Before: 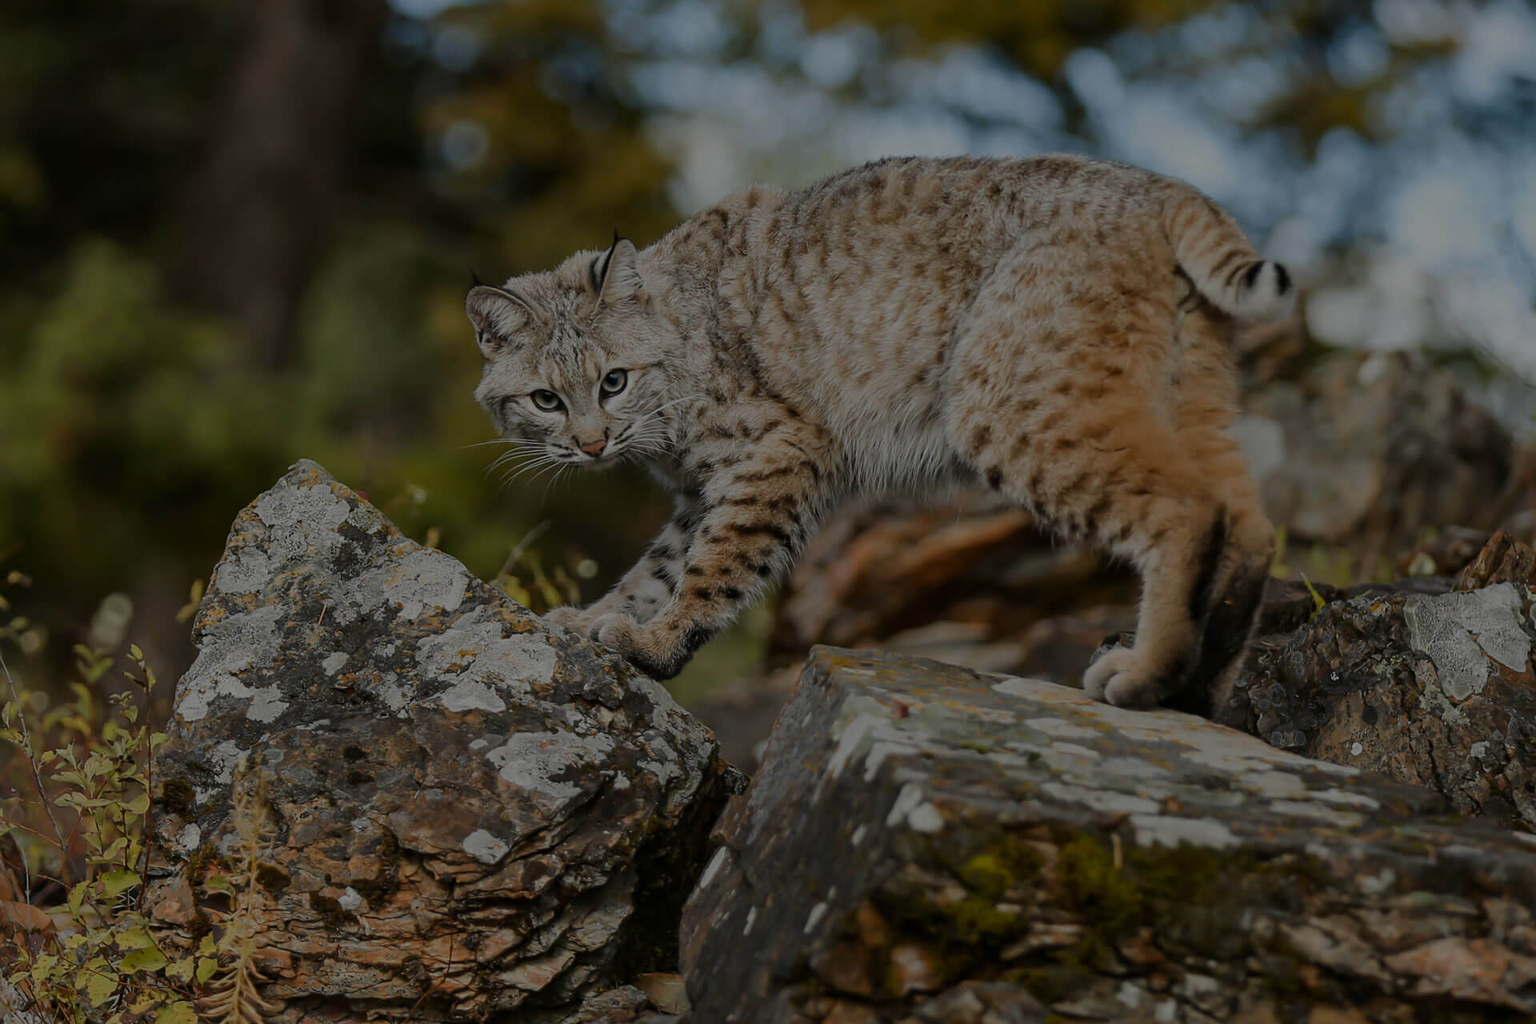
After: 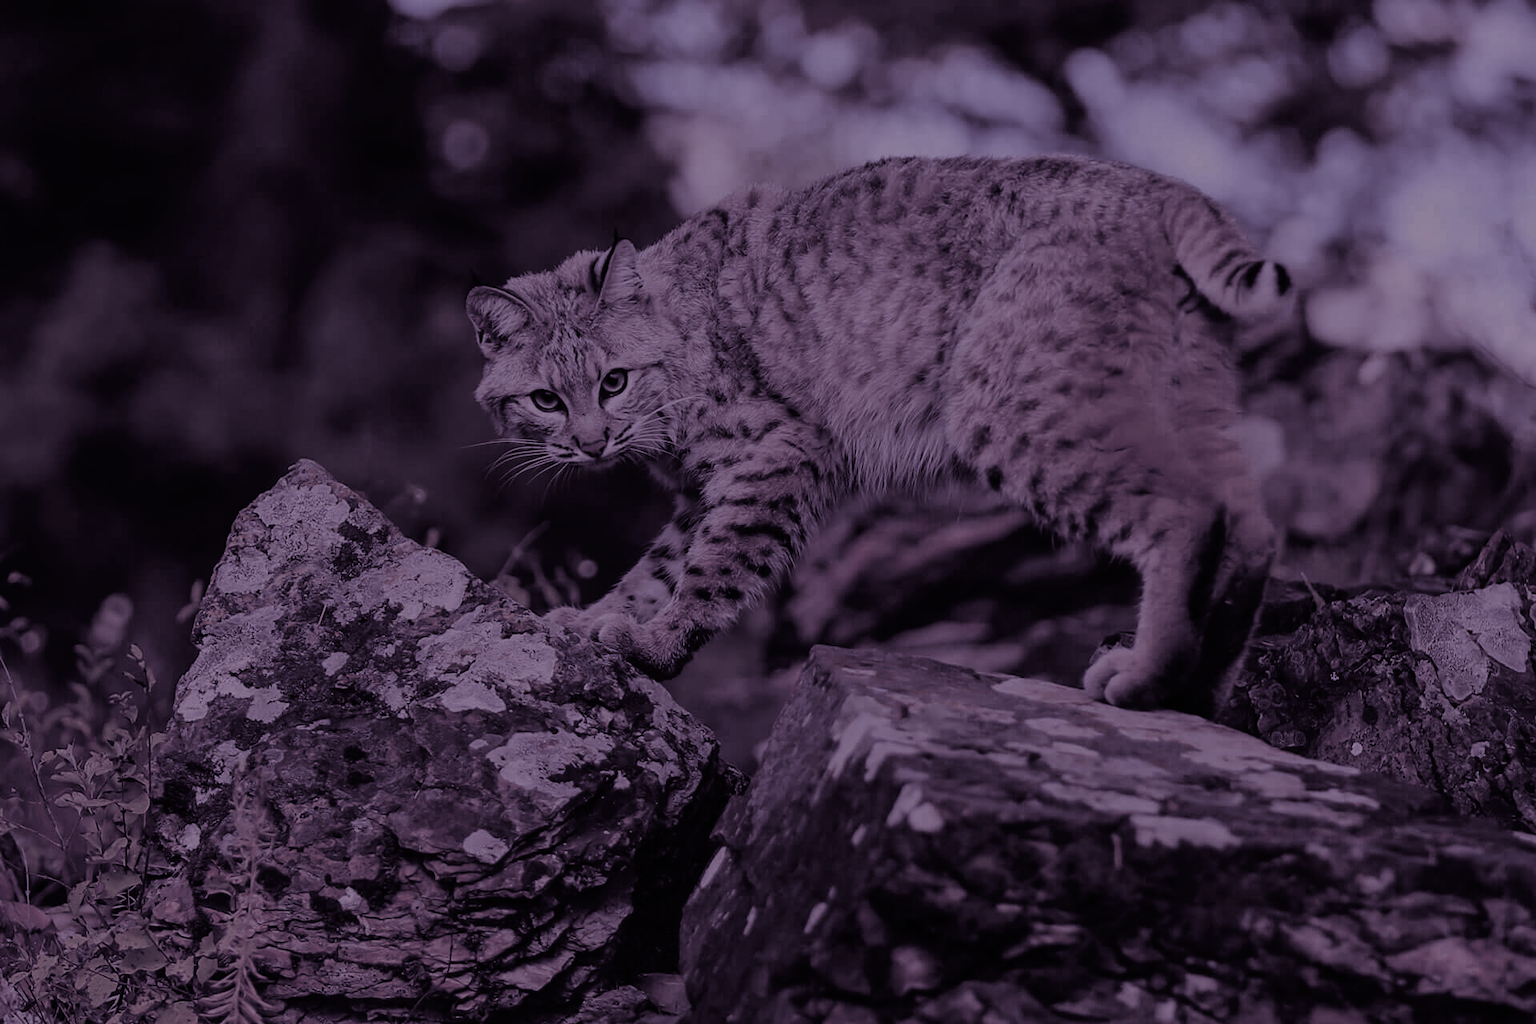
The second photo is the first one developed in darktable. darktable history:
split-toning: shadows › hue 266.4°, shadows › saturation 0.4, highlights › hue 61.2°, highlights › saturation 0.3, compress 0%
tone curve: curves: ch0 [(0, 0) (0.003, 0.005) (0.011, 0.008) (0.025, 0.014) (0.044, 0.021) (0.069, 0.027) (0.1, 0.041) (0.136, 0.083) (0.177, 0.138) (0.224, 0.197) (0.277, 0.259) (0.335, 0.331) (0.399, 0.399) (0.468, 0.476) (0.543, 0.547) (0.623, 0.635) (0.709, 0.753) (0.801, 0.847) (0.898, 0.94) (1, 1)], preserve colors none
color balance rgb: perceptual saturation grading › global saturation 20%, perceptual saturation grading › highlights -25%, perceptual saturation grading › shadows 25%
